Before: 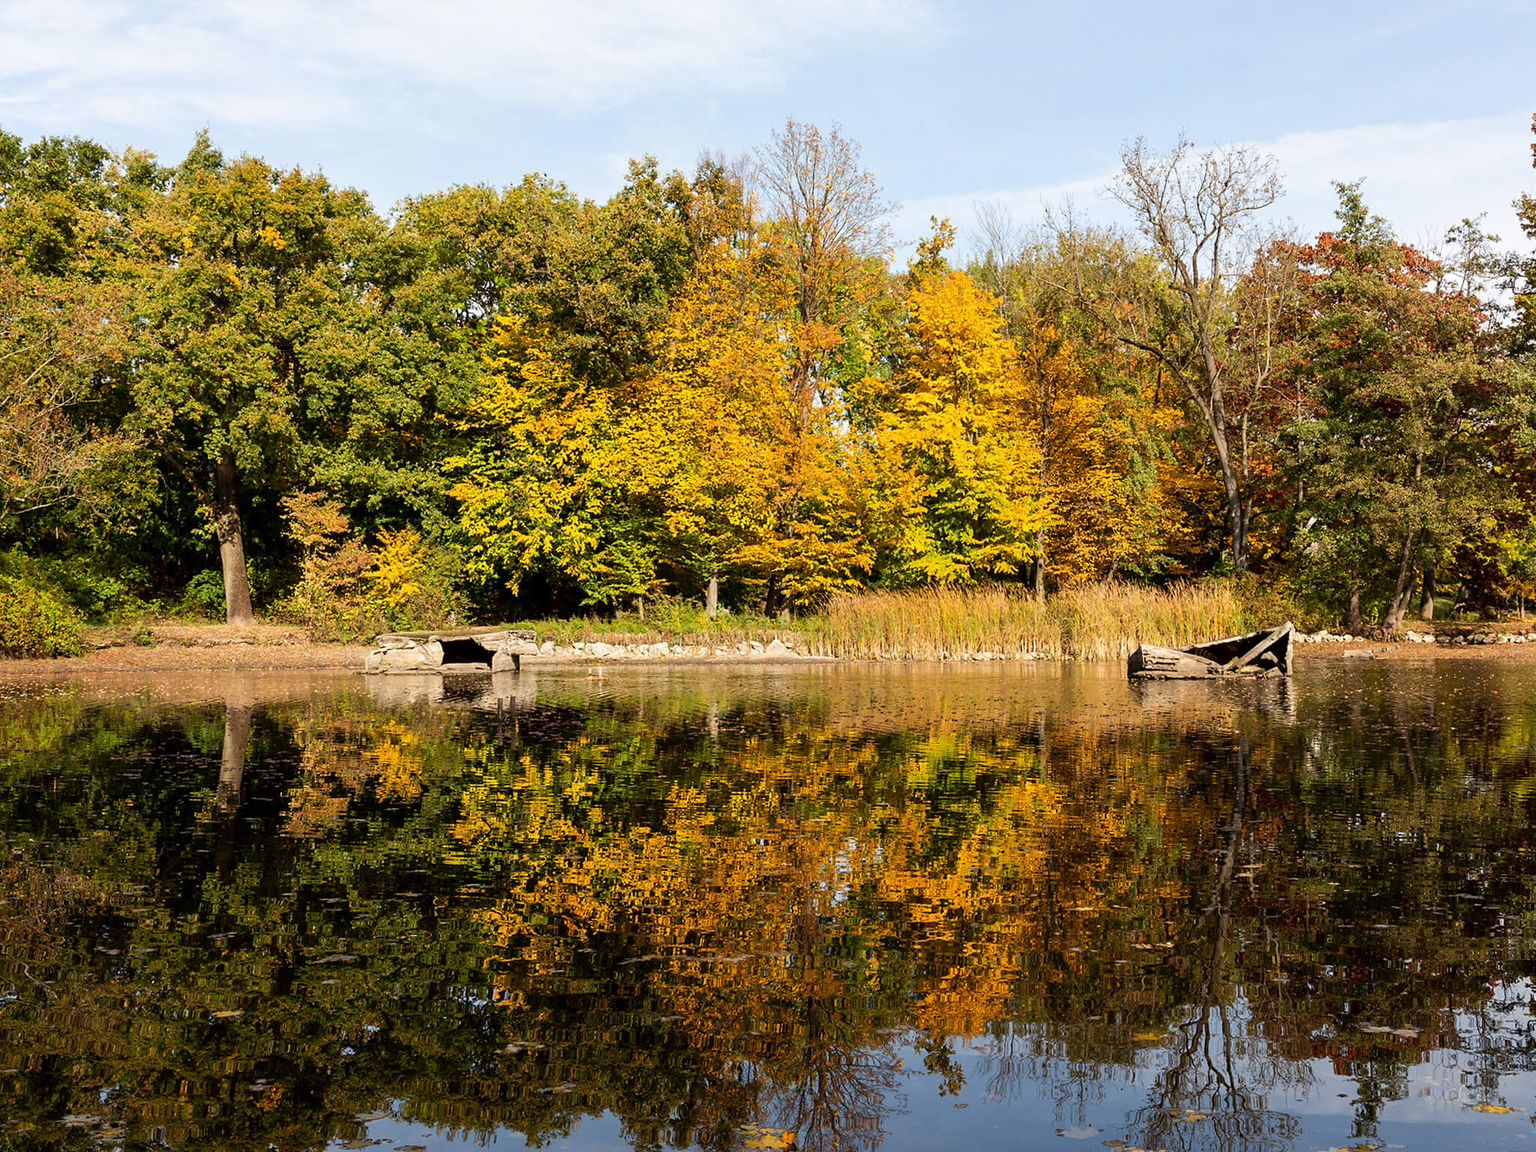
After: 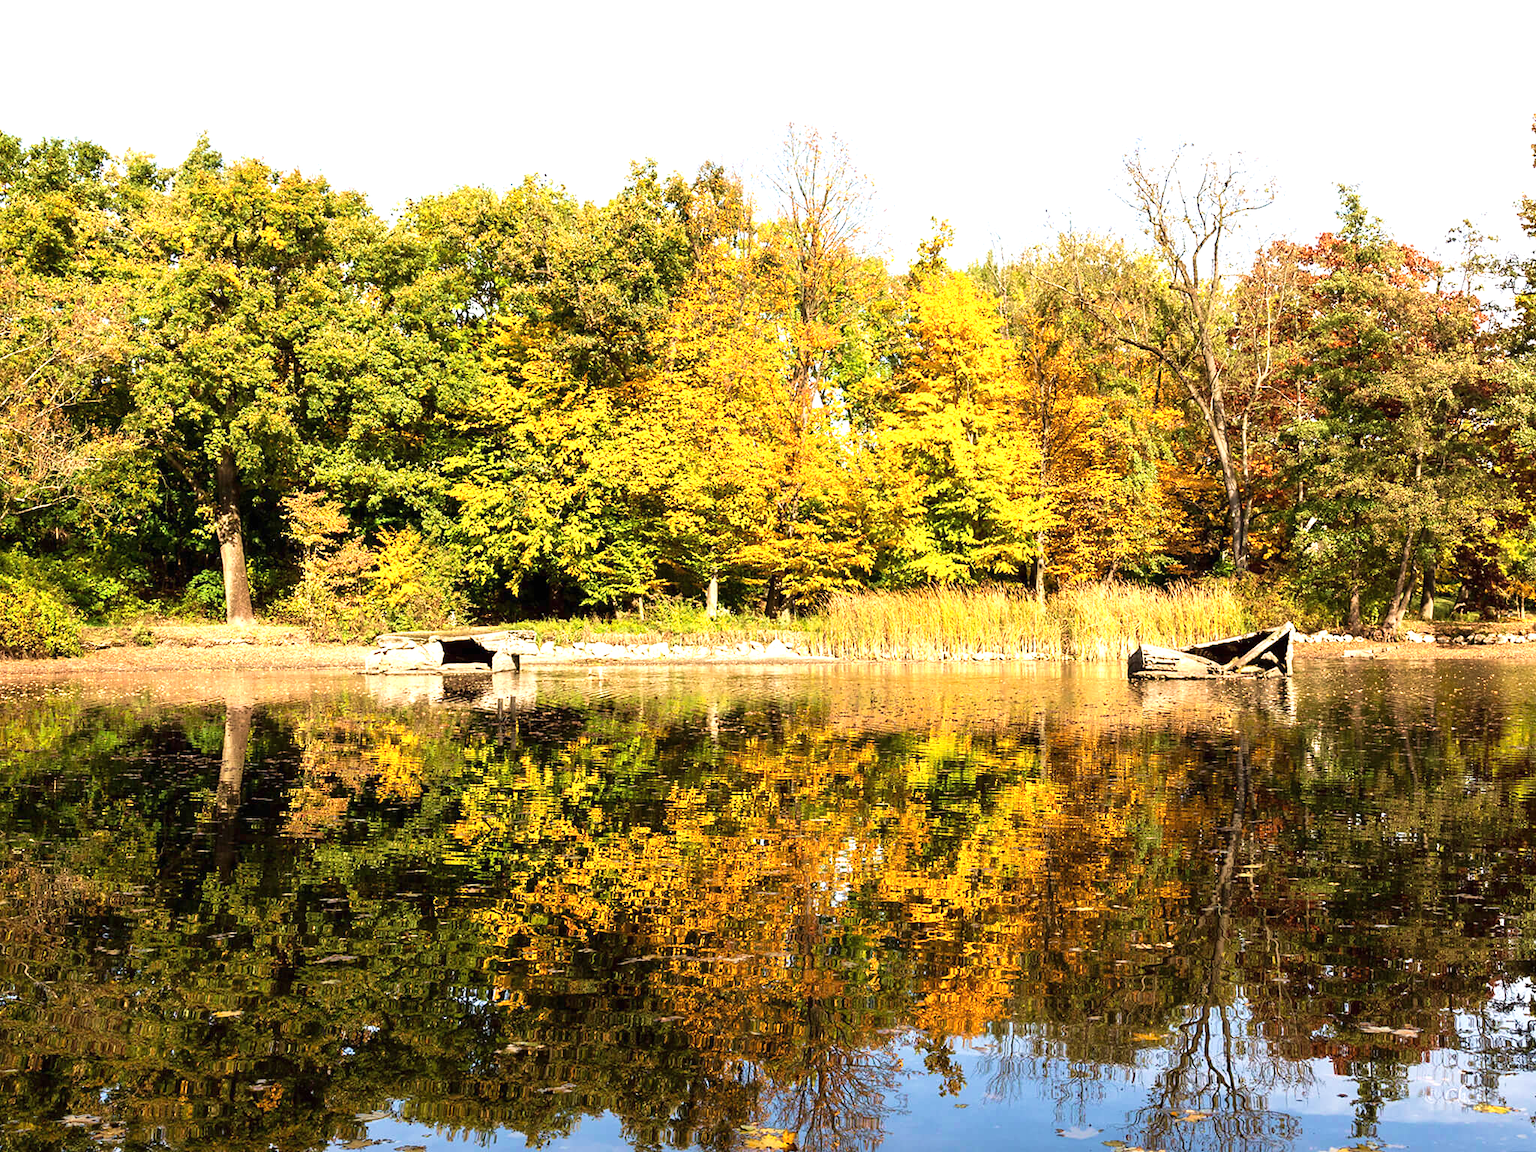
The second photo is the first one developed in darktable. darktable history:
exposure: black level correction 0, exposure 1.1 EV, compensate exposure bias true, compensate highlight preservation false
velvia: strength 40%
